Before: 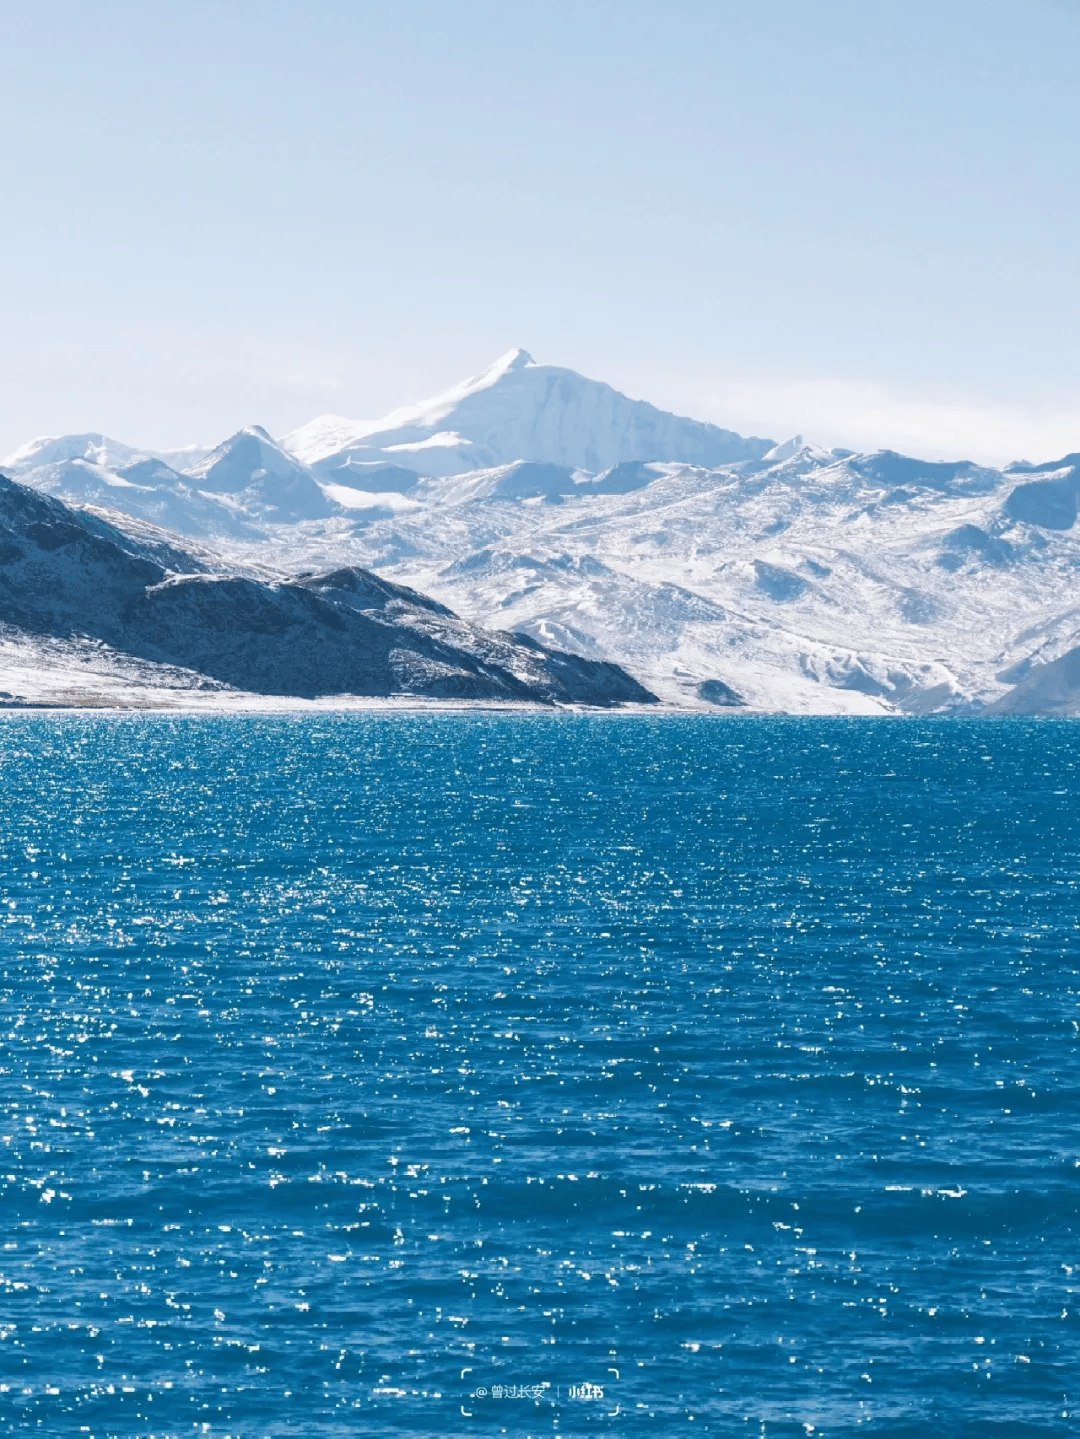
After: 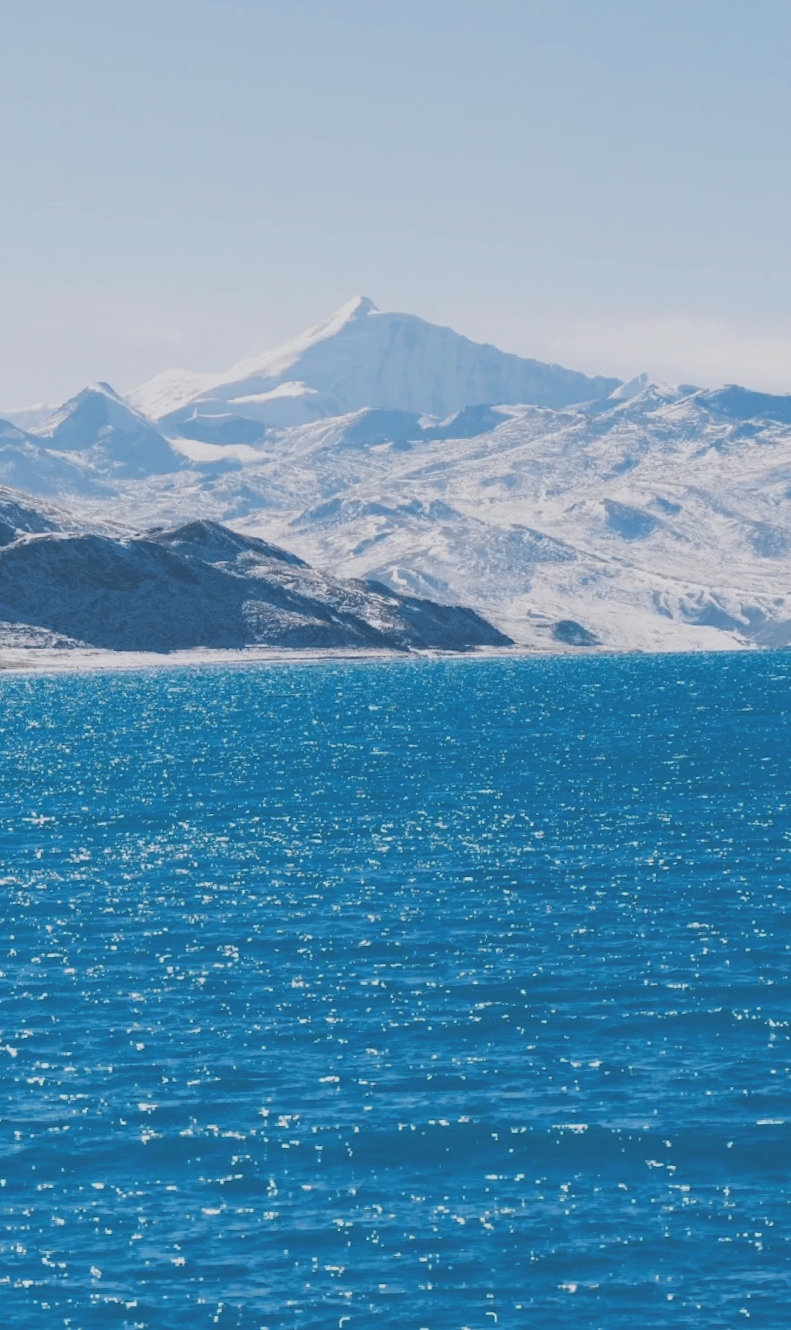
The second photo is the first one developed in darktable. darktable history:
crop: left 13.443%, right 13.31%
rotate and perspective: rotation -2°, crop left 0.022, crop right 0.978, crop top 0.049, crop bottom 0.951
contrast brightness saturation: contrast -0.28
